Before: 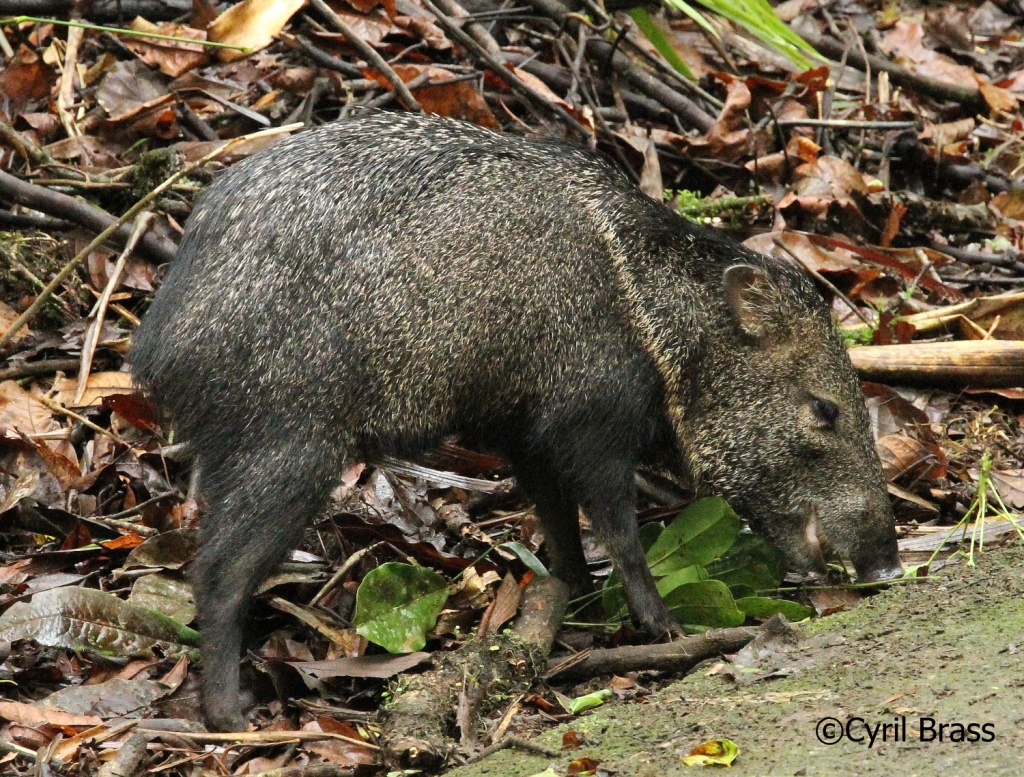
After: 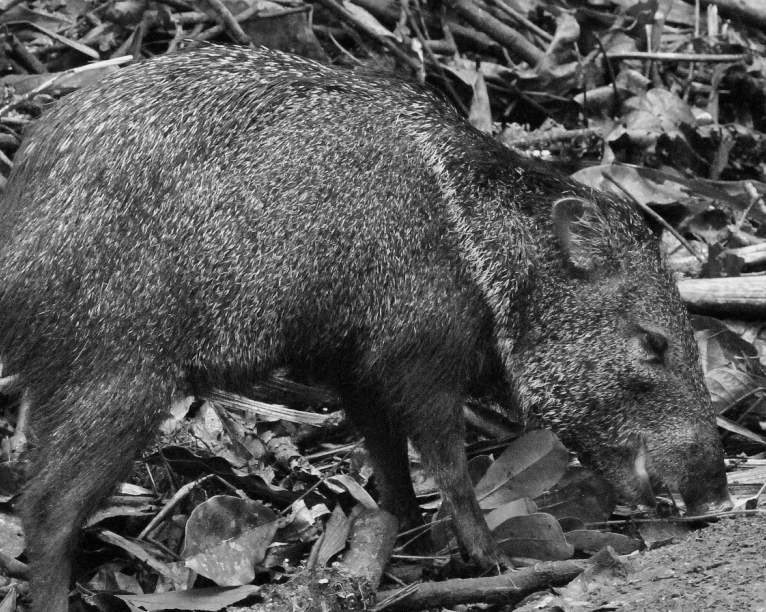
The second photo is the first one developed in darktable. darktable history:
shadows and highlights: shadows 53, soften with gaussian
crop: left 16.768%, top 8.653%, right 8.362%, bottom 12.485%
monochrome: a -71.75, b 75.82
